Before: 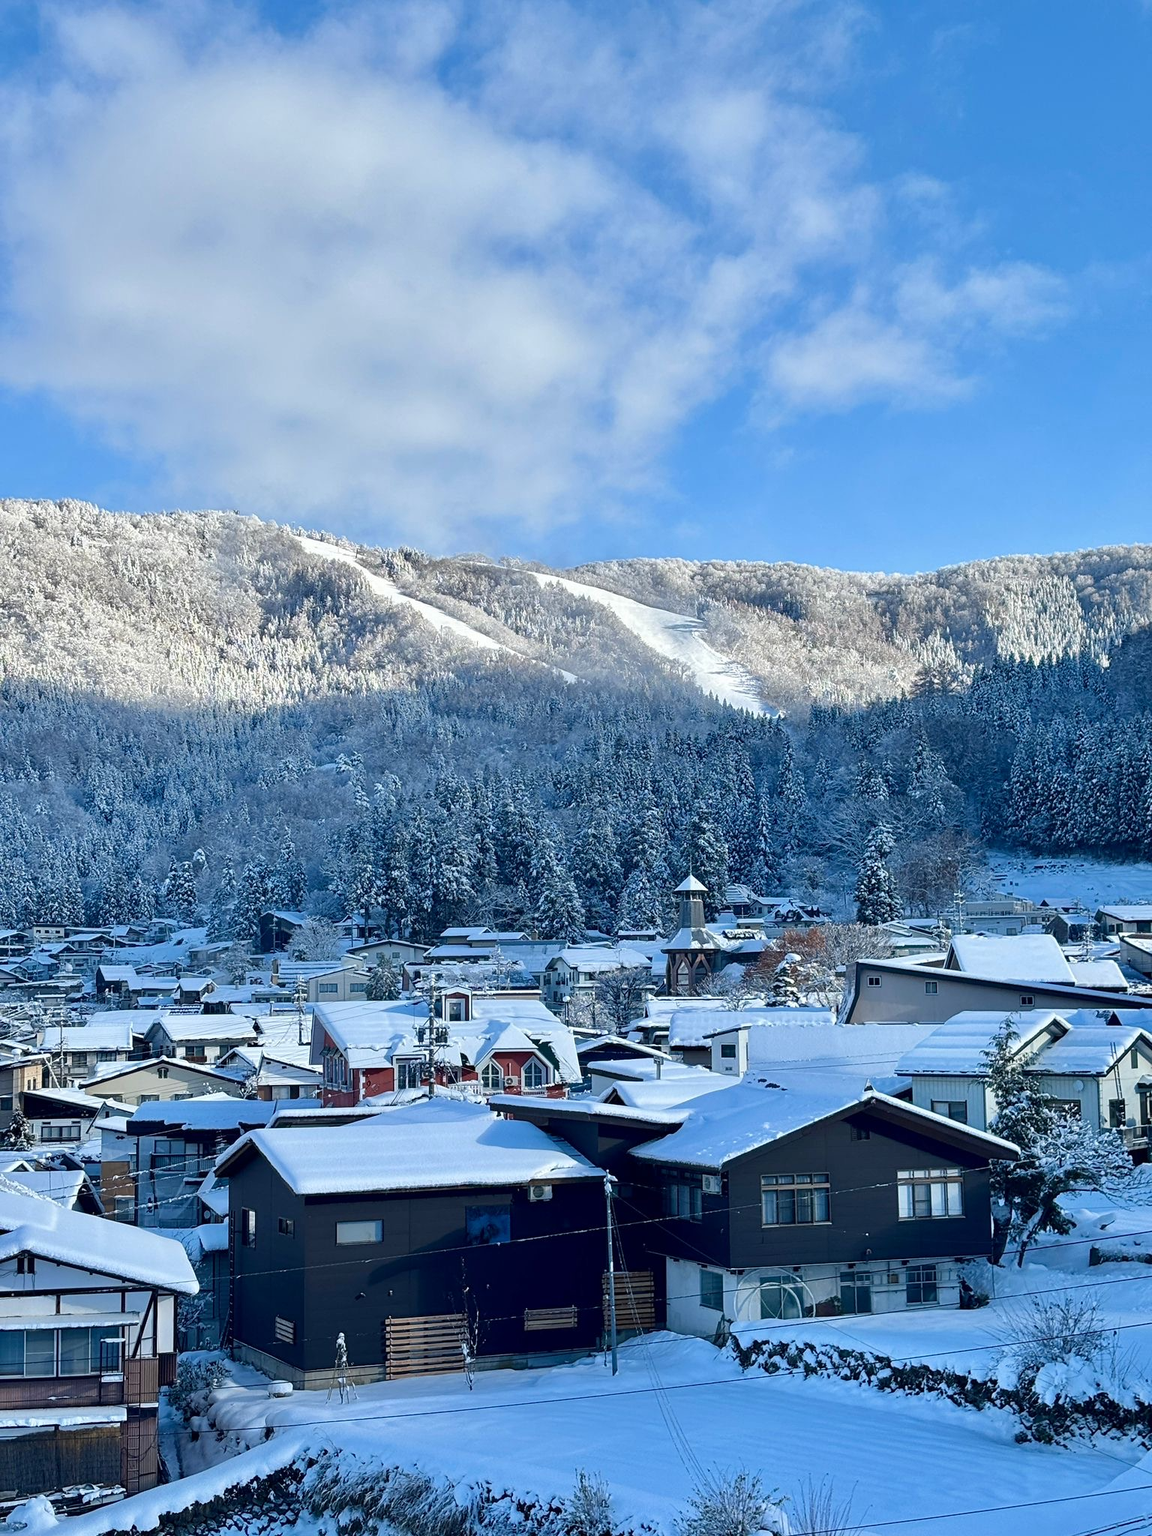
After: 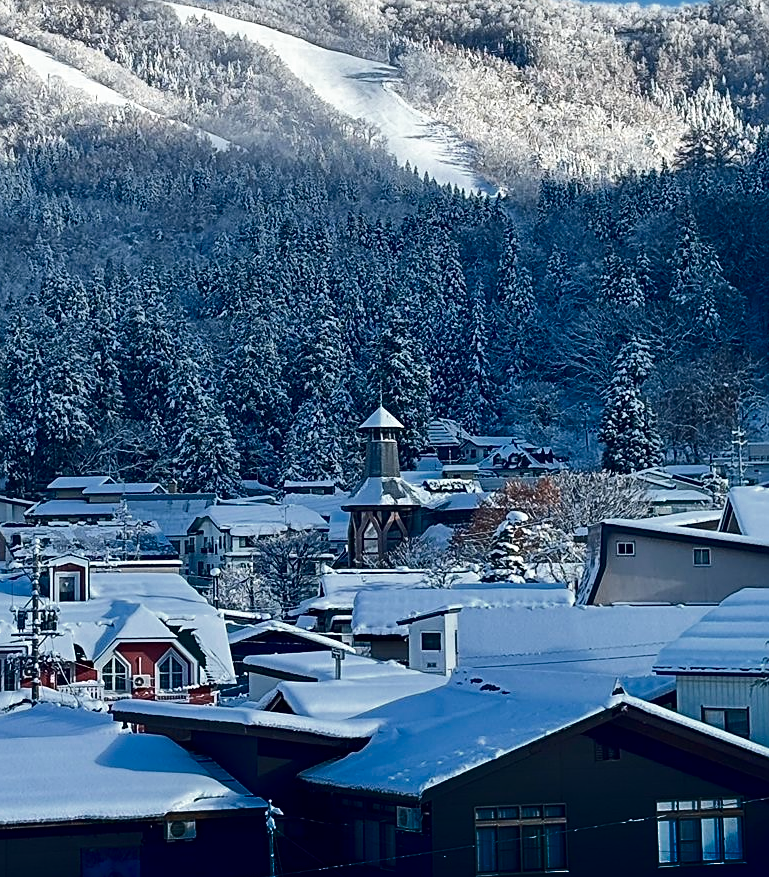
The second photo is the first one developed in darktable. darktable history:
crop: left 35.178%, top 37.111%, right 14.694%, bottom 20.033%
sharpen: on, module defaults
color zones: curves: ch0 [(0, 0.499) (0.143, 0.5) (0.286, 0.5) (0.429, 0.476) (0.571, 0.284) (0.714, 0.243) (0.857, 0.449) (1, 0.499)]; ch1 [(0, 0.532) (0.143, 0.645) (0.286, 0.696) (0.429, 0.211) (0.571, 0.504) (0.714, 0.493) (0.857, 0.495) (1, 0.532)]; ch2 [(0, 0.5) (0.143, 0.5) (0.286, 0.427) (0.429, 0.324) (0.571, 0.5) (0.714, 0.5) (0.857, 0.5) (1, 0.5)]
exposure: black level correction 0, exposure 0 EV, compensate highlight preservation false
contrast brightness saturation: contrast 0.216
shadows and highlights: shadows -86.4, highlights -37.14, soften with gaussian
